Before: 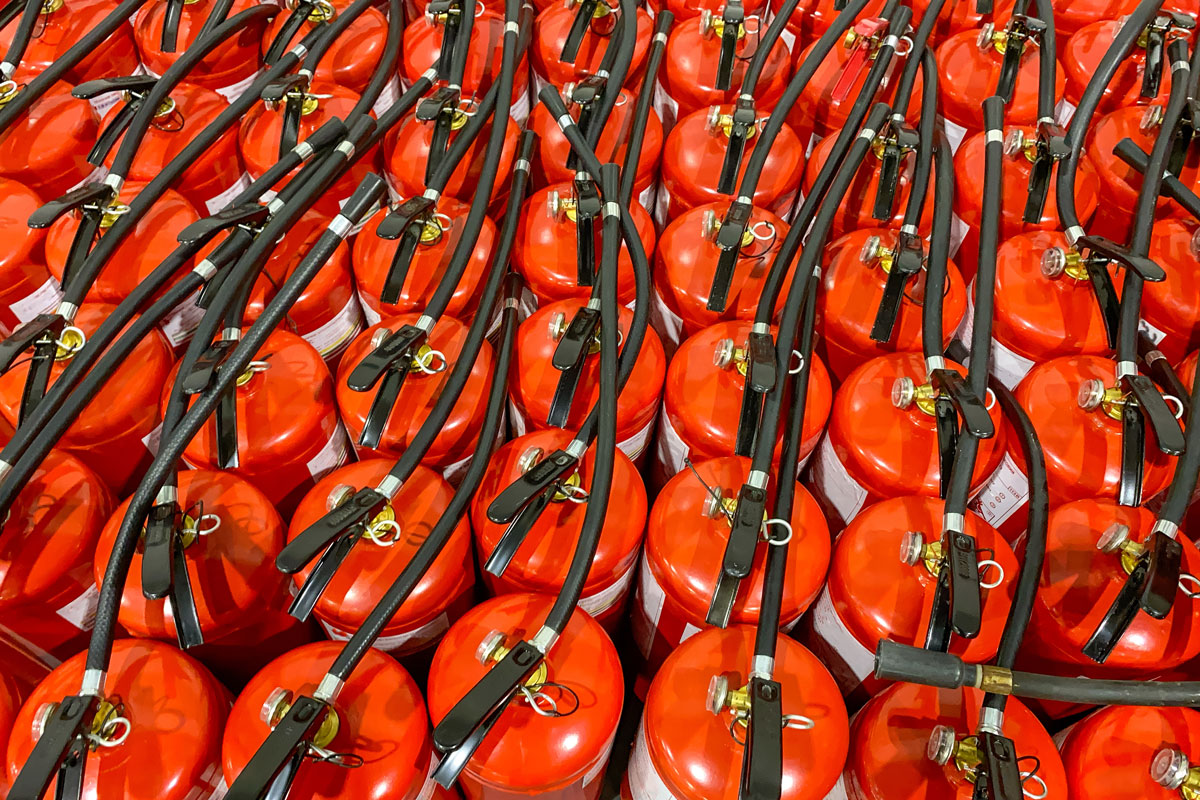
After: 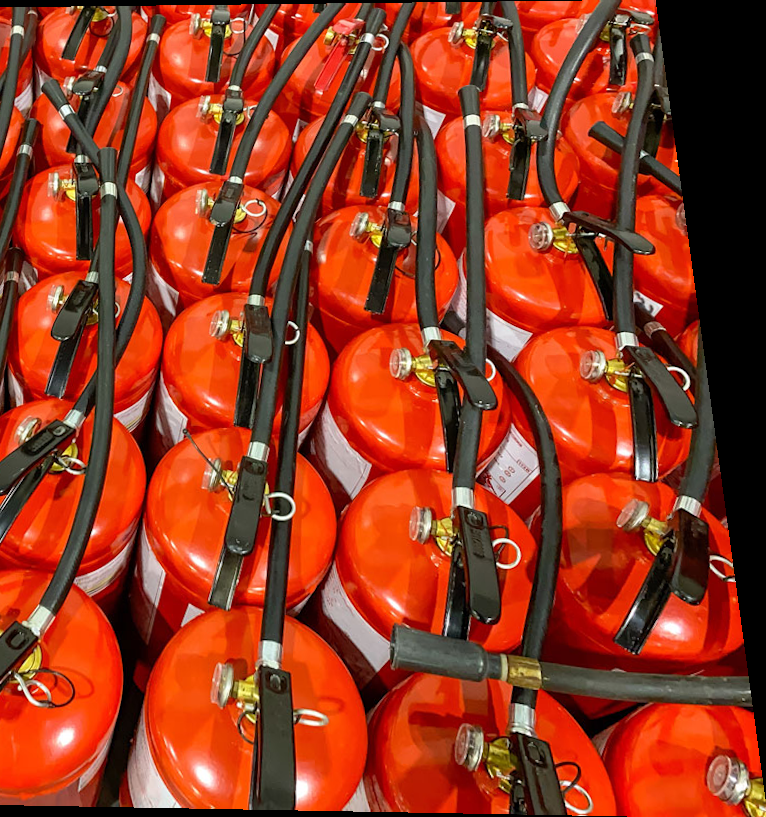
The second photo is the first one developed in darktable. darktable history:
crop: left 41.402%
rotate and perspective: rotation 0.128°, lens shift (vertical) -0.181, lens shift (horizontal) -0.044, shear 0.001, automatic cropping off
